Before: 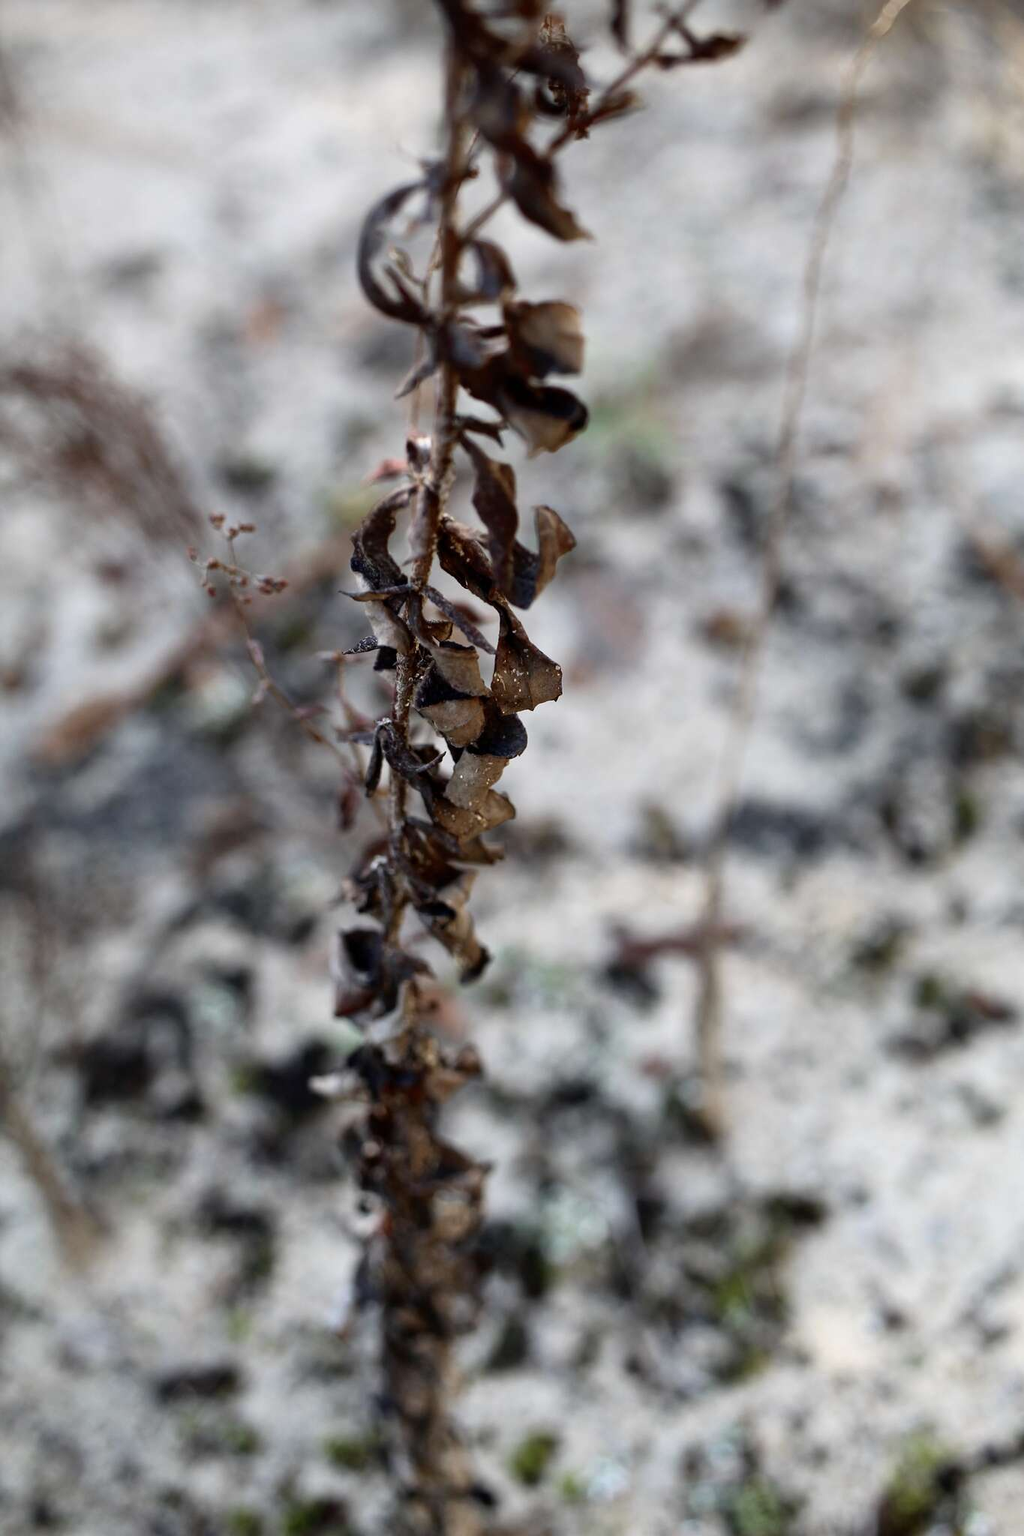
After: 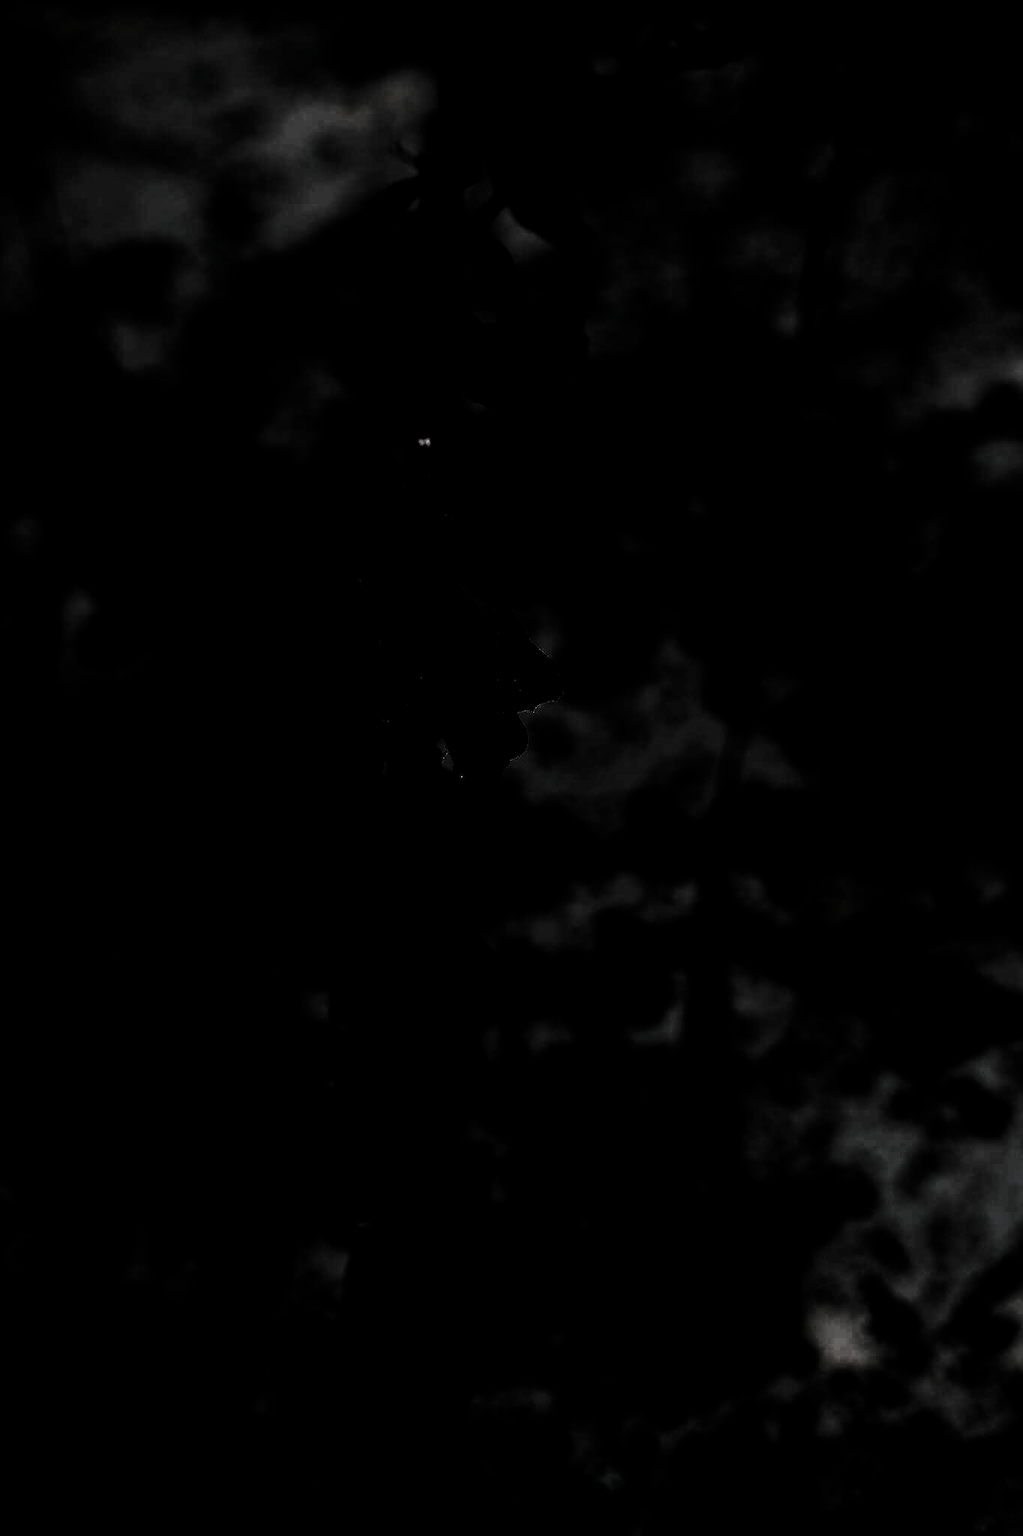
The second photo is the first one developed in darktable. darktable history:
levels: white 99.88%, levels [0.721, 0.937, 0.997]
